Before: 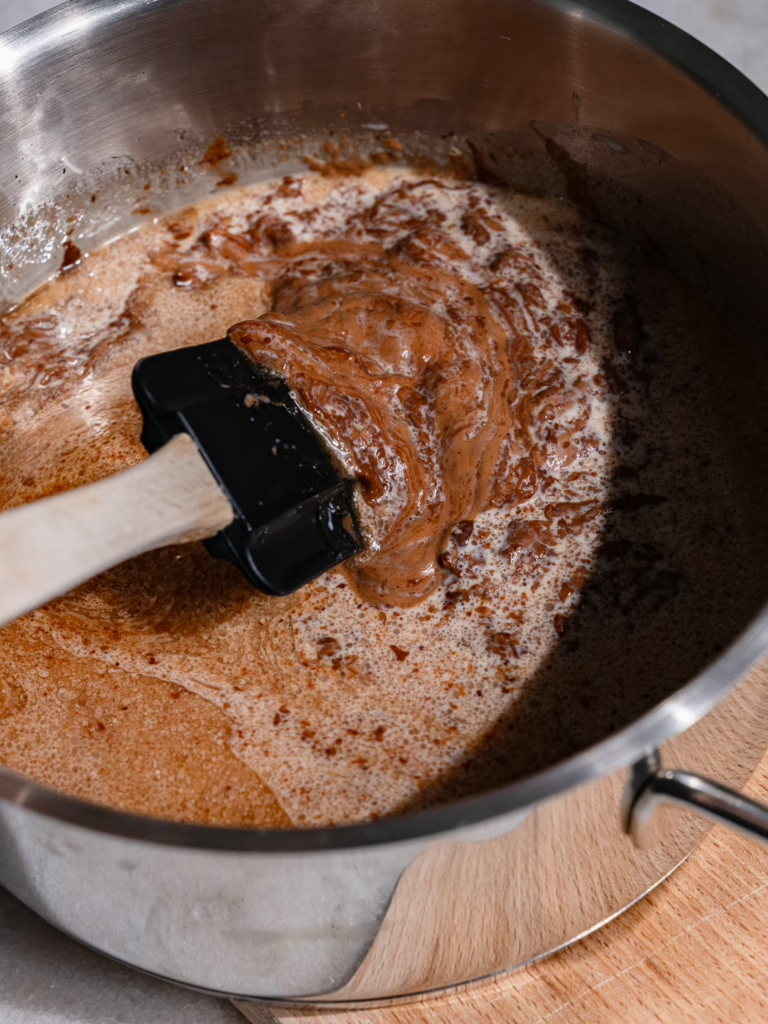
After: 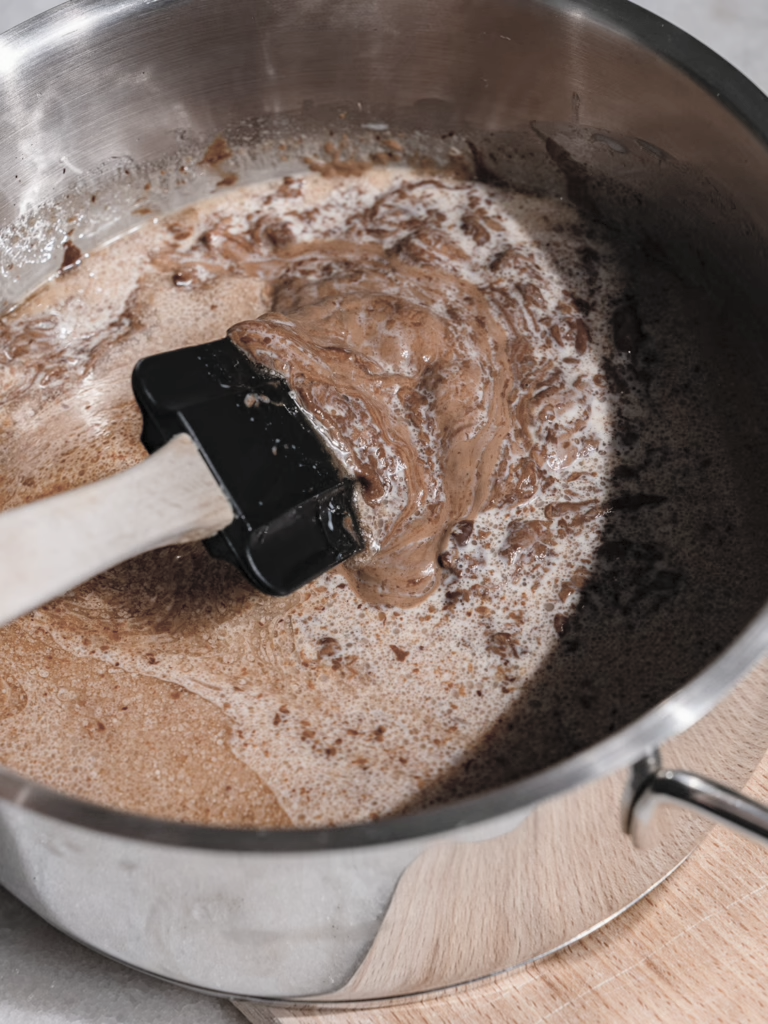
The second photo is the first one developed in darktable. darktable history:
contrast brightness saturation: brightness 0.181, saturation -0.489
